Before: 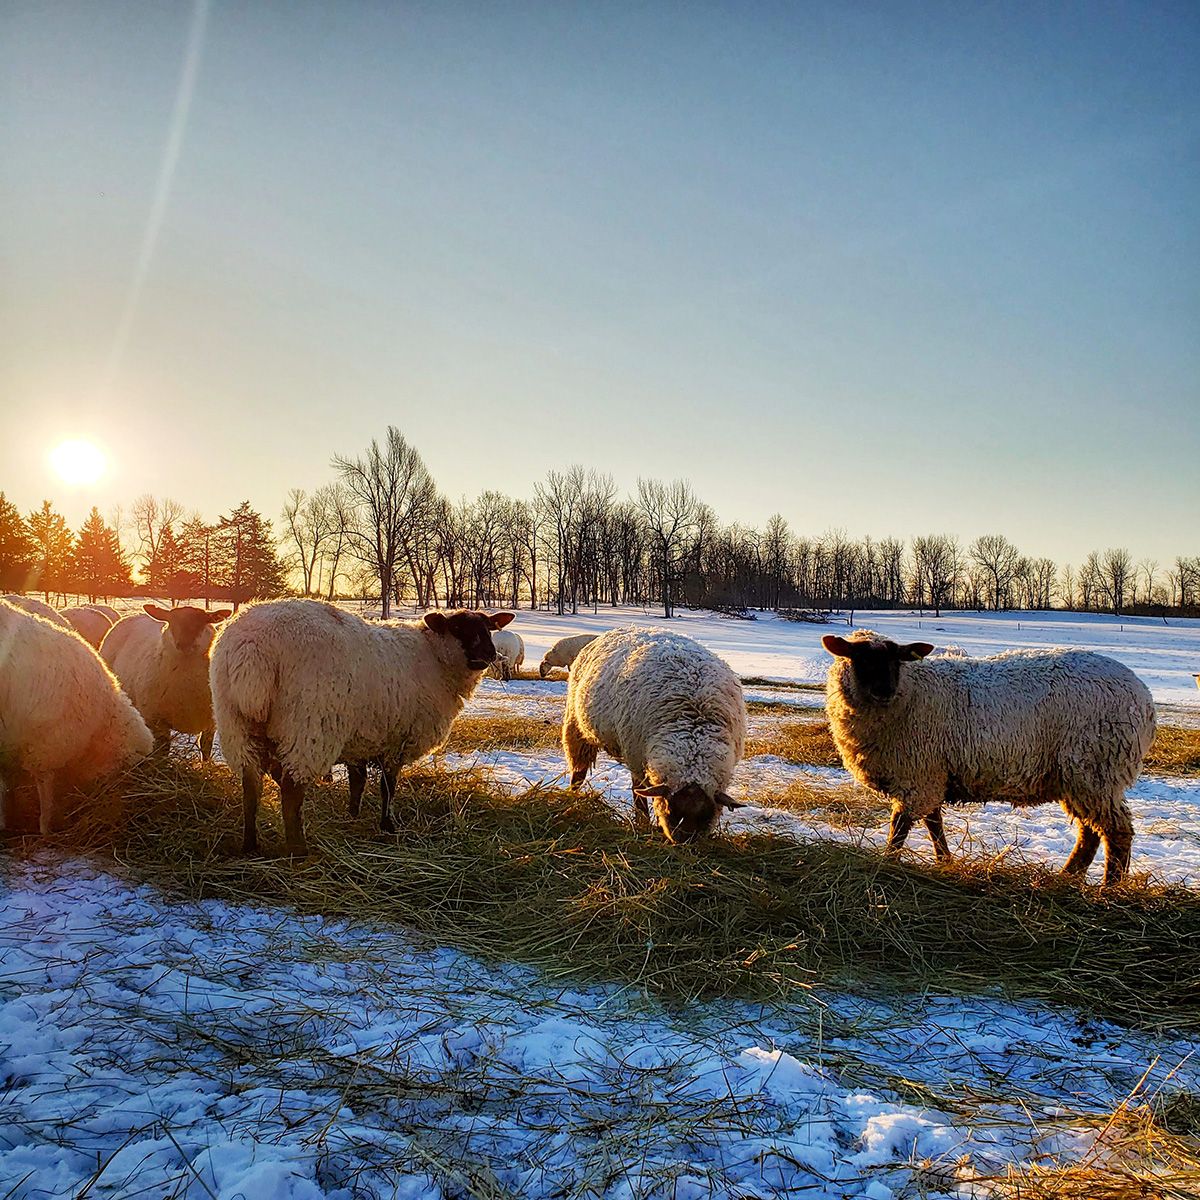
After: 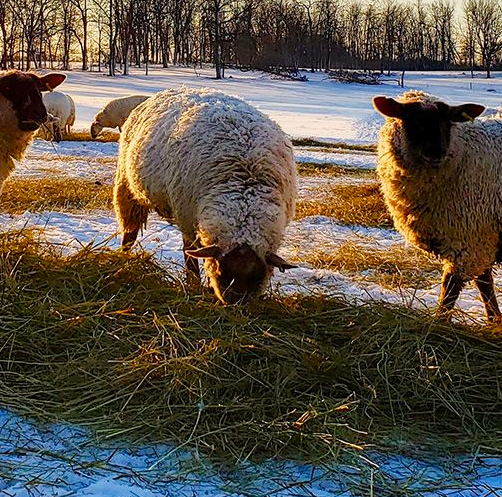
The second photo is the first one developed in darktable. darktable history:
color balance rgb: perceptual saturation grading › global saturation 9.333%, perceptual saturation grading › highlights -13.311%, perceptual saturation grading › mid-tones 14.545%, perceptual saturation grading › shadows 23.037%
crop: left 37.458%, top 44.989%, right 20.664%, bottom 13.593%
